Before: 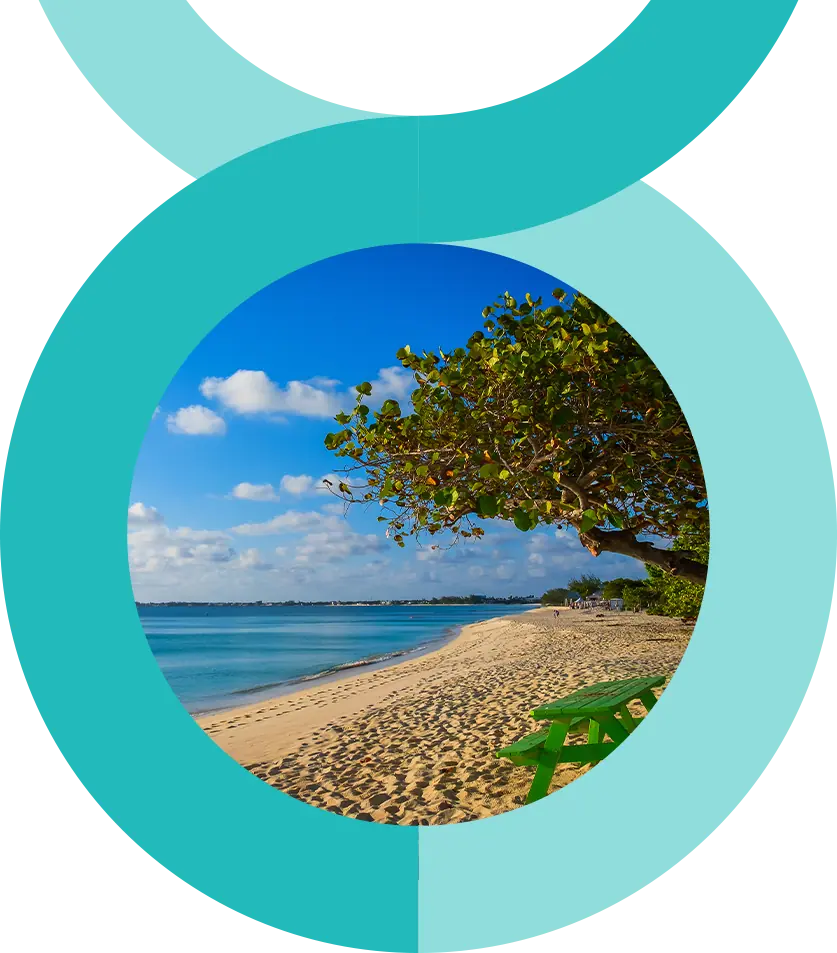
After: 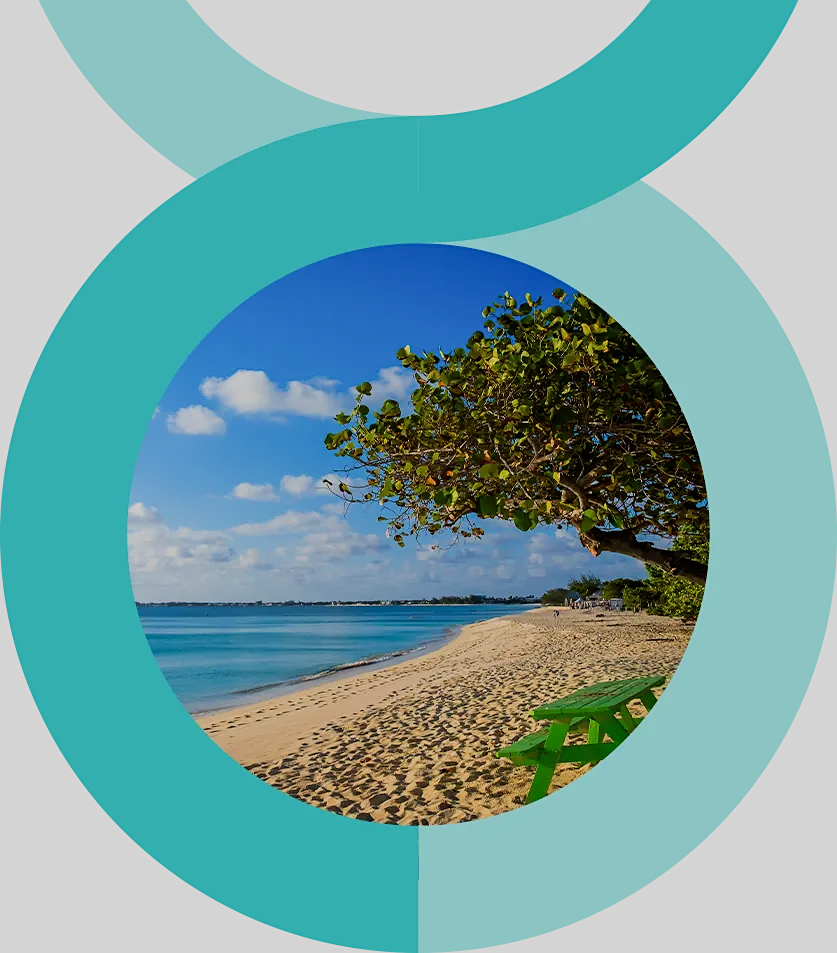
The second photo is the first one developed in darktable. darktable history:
sharpen: amount 0.2
filmic rgb: black relative exposure -7.65 EV, white relative exposure 4.56 EV, hardness 3.61
